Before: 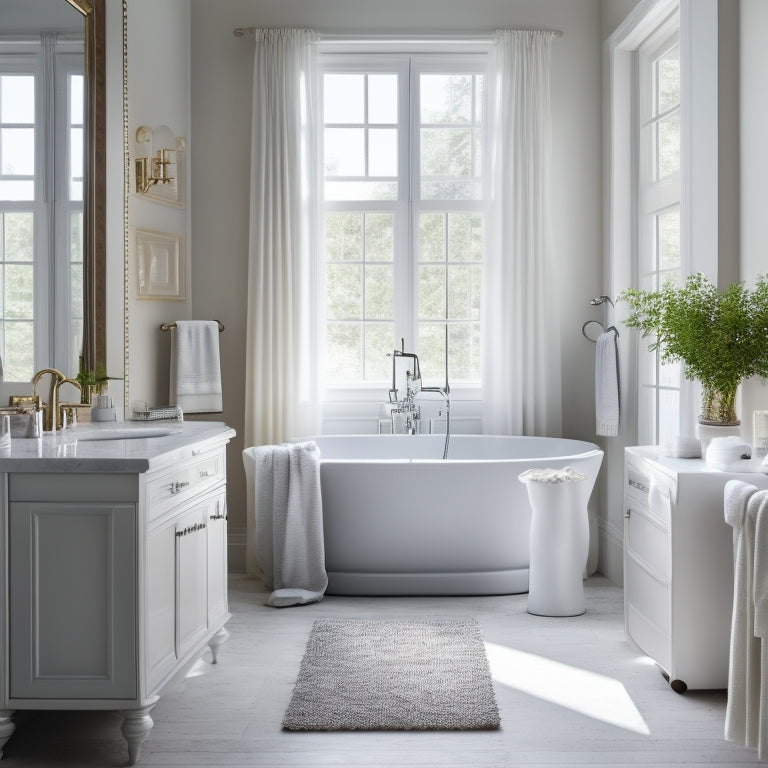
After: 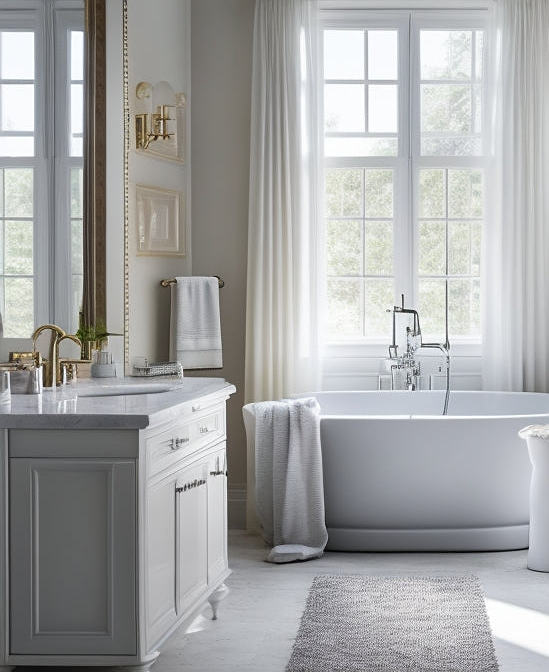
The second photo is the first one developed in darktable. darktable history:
sharpen: radius 1.272, amount 0.305, threshold 0
crop: top 5.803%, right 27.864%, bottom 5.804%
